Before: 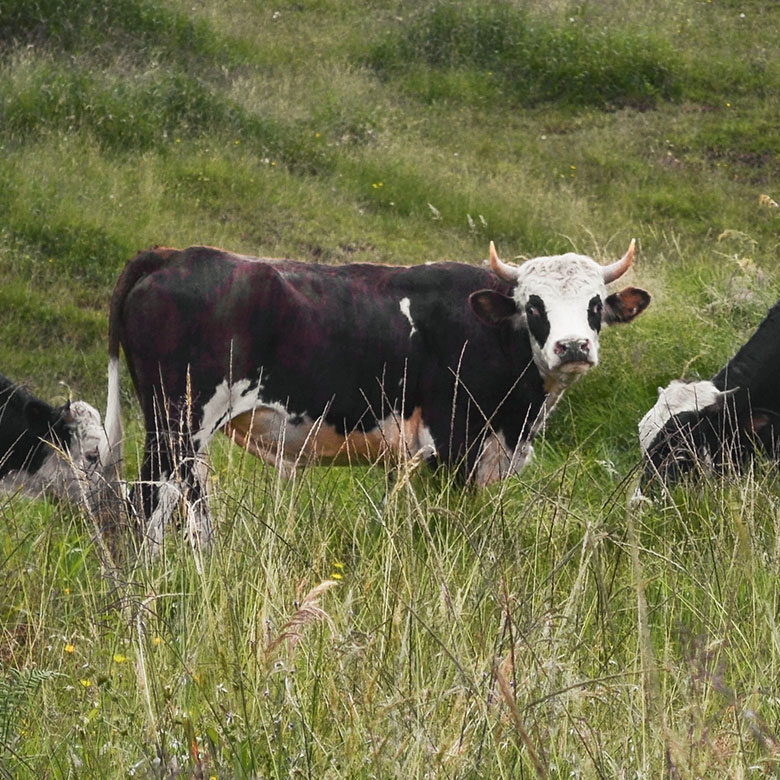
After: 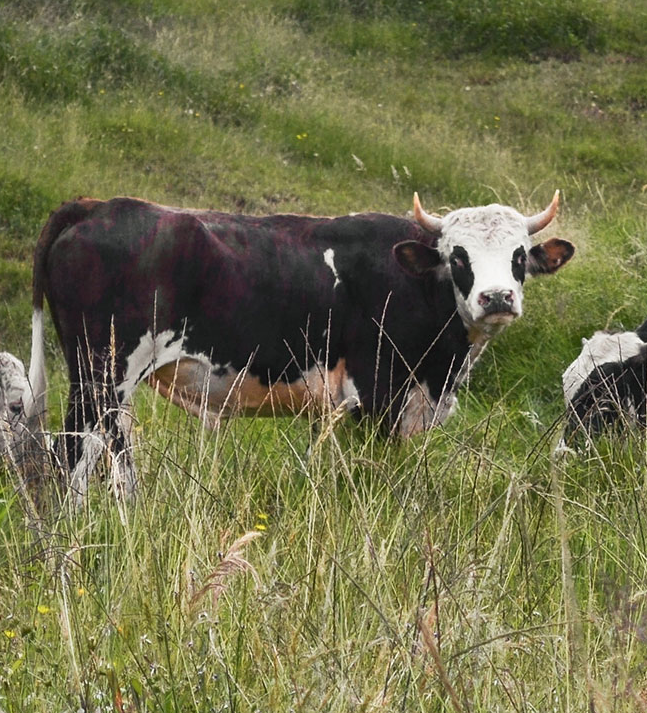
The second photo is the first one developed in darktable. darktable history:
crop: left 9.822%, top 6.309%, right 7.182%, bottom 2.245%
